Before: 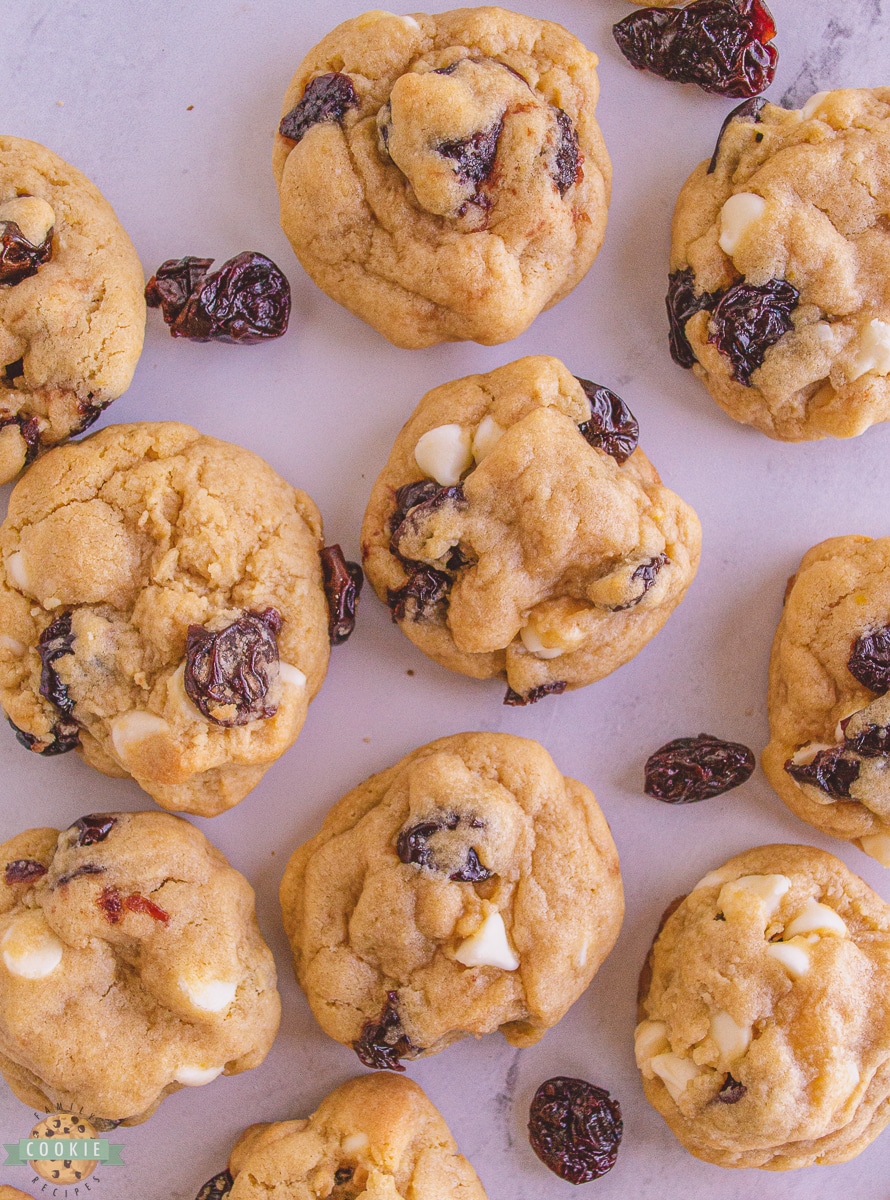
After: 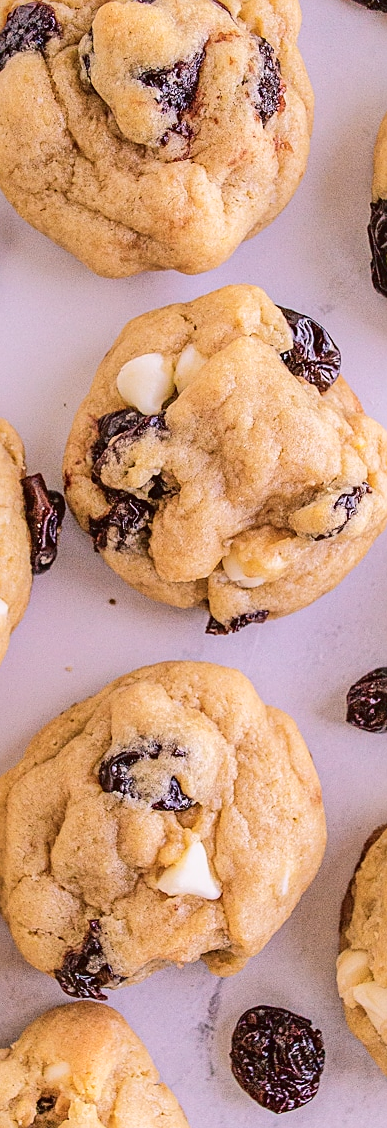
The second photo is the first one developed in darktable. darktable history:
sharpen: on, module defaults
crop: left 33.489%, top 5.953%, right 22.938%
tone curve: curves: ch0 [(0, 0) (0.003, 0) (0.011, 0.001) (0.025, 0.003) (0.044, 0.005) (0.069, 0.012) (0.1, 0.023) (0.136, 0.039) (0.177, 0.088) (0.224, 0.15) (0.277, 0.24) (0.335, 0.337) (0.399, 0.437) (0.468, 0.535) (0.543, 0.629) (0.623, 0.71) (0.709, 0.782) (0.801, 0.856) (0.898, 0.94) (1, 1)], color space Lab, independent channels, preserve colors none
